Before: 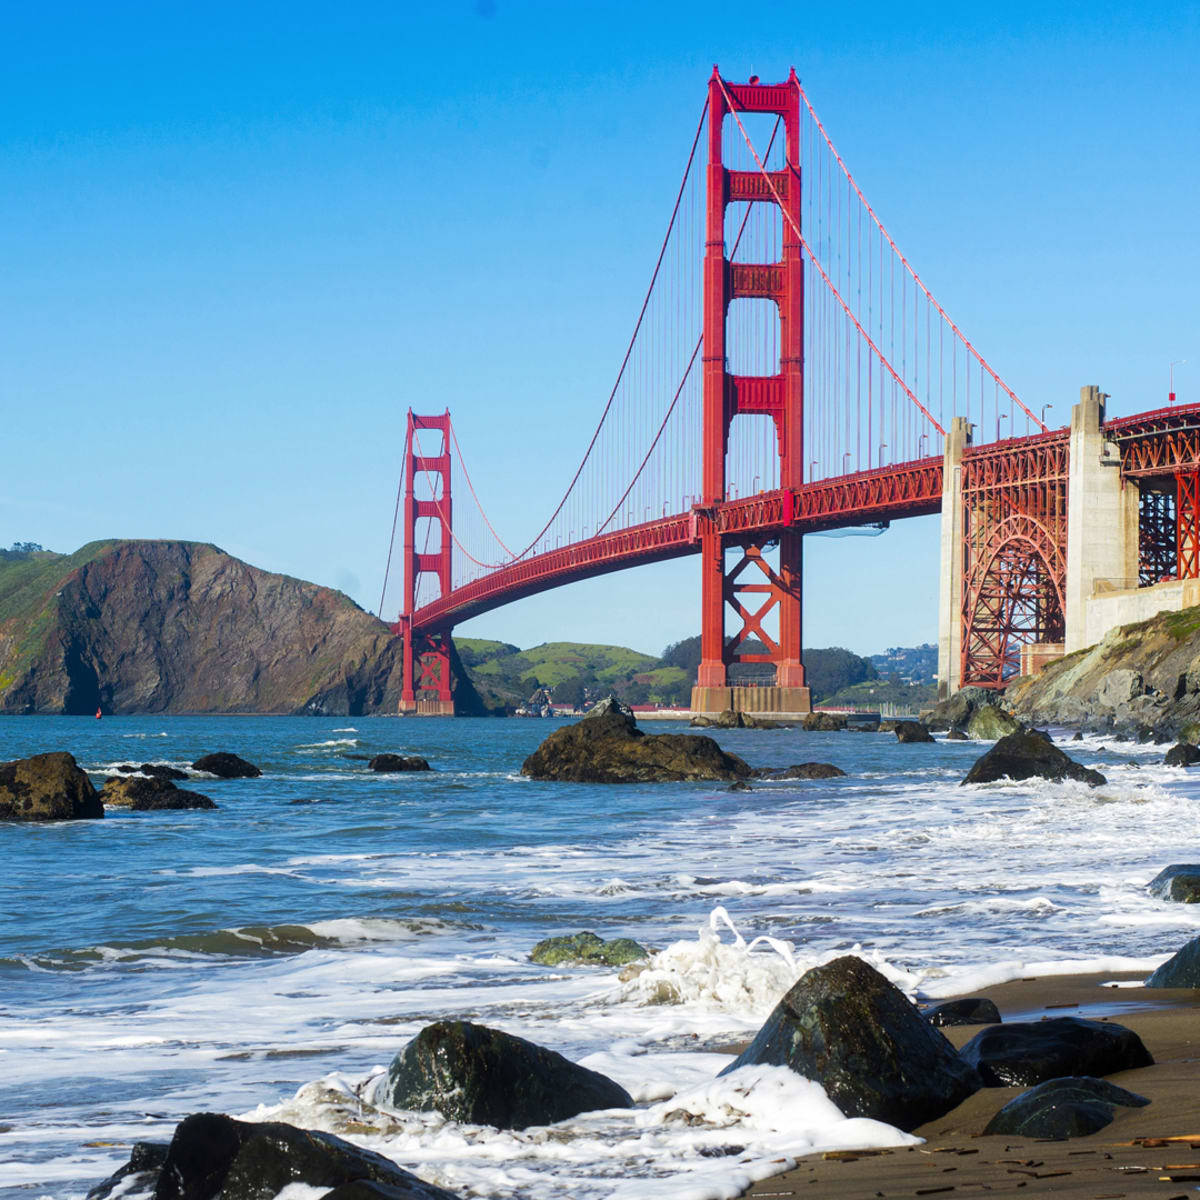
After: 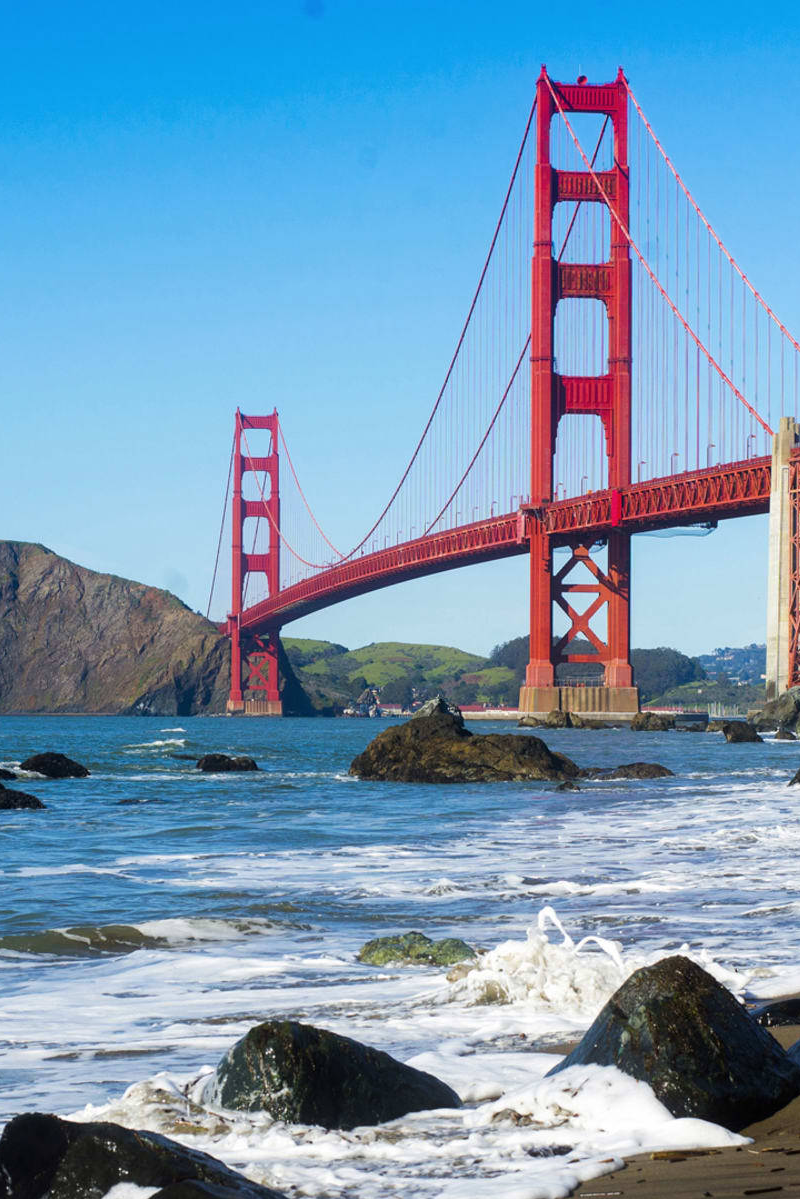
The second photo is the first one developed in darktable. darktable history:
crop and rotate: left 14.345%, right 18.927%
